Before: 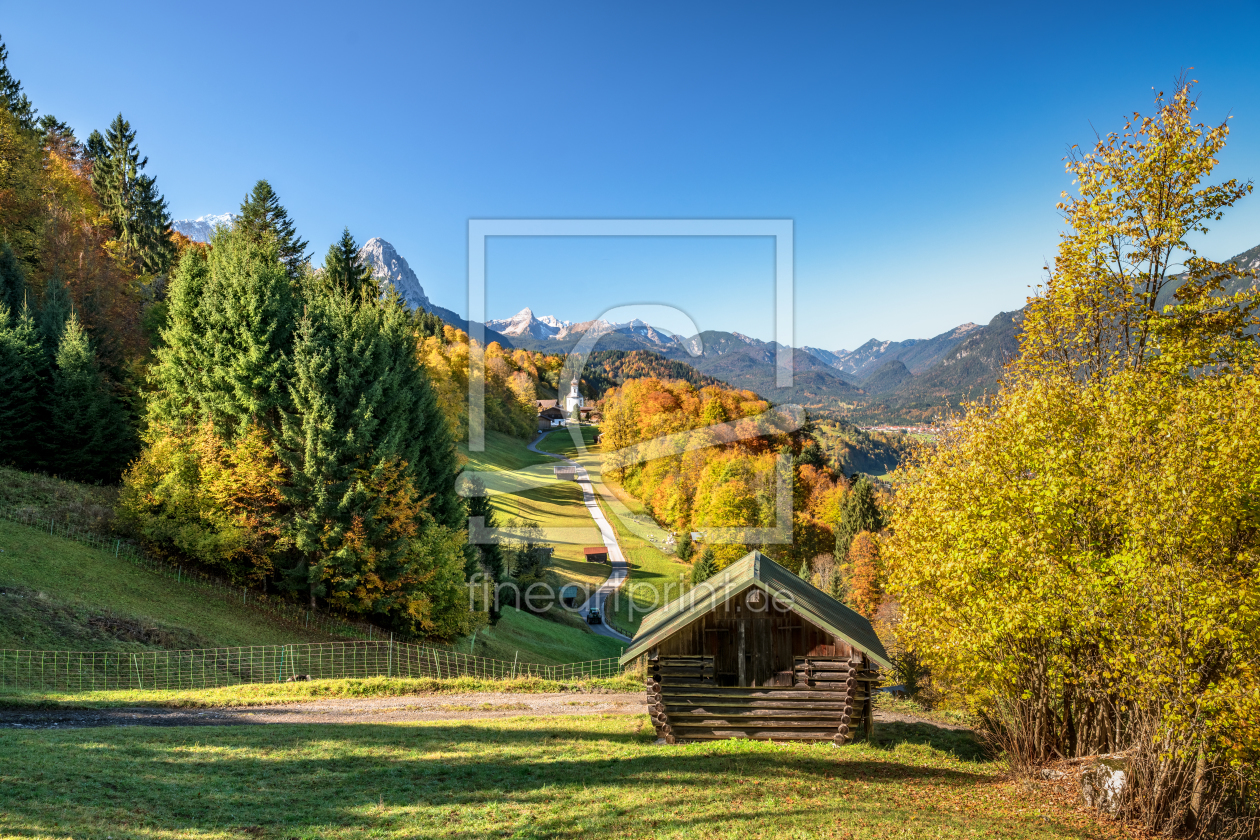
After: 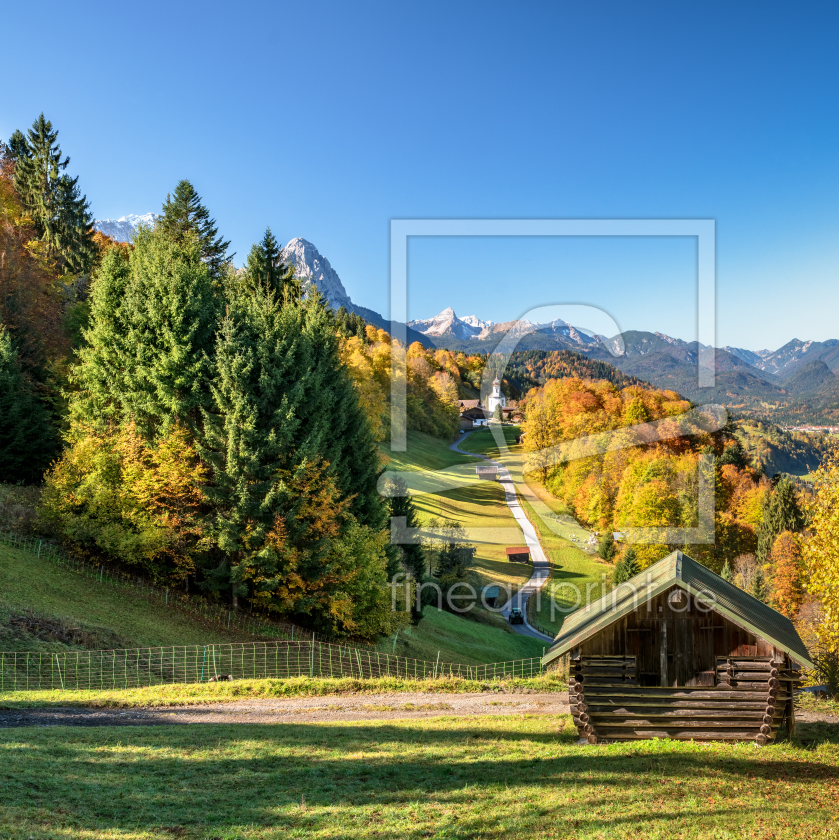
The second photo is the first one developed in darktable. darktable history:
crop and rotate: left 6.256%, right 27.109%
